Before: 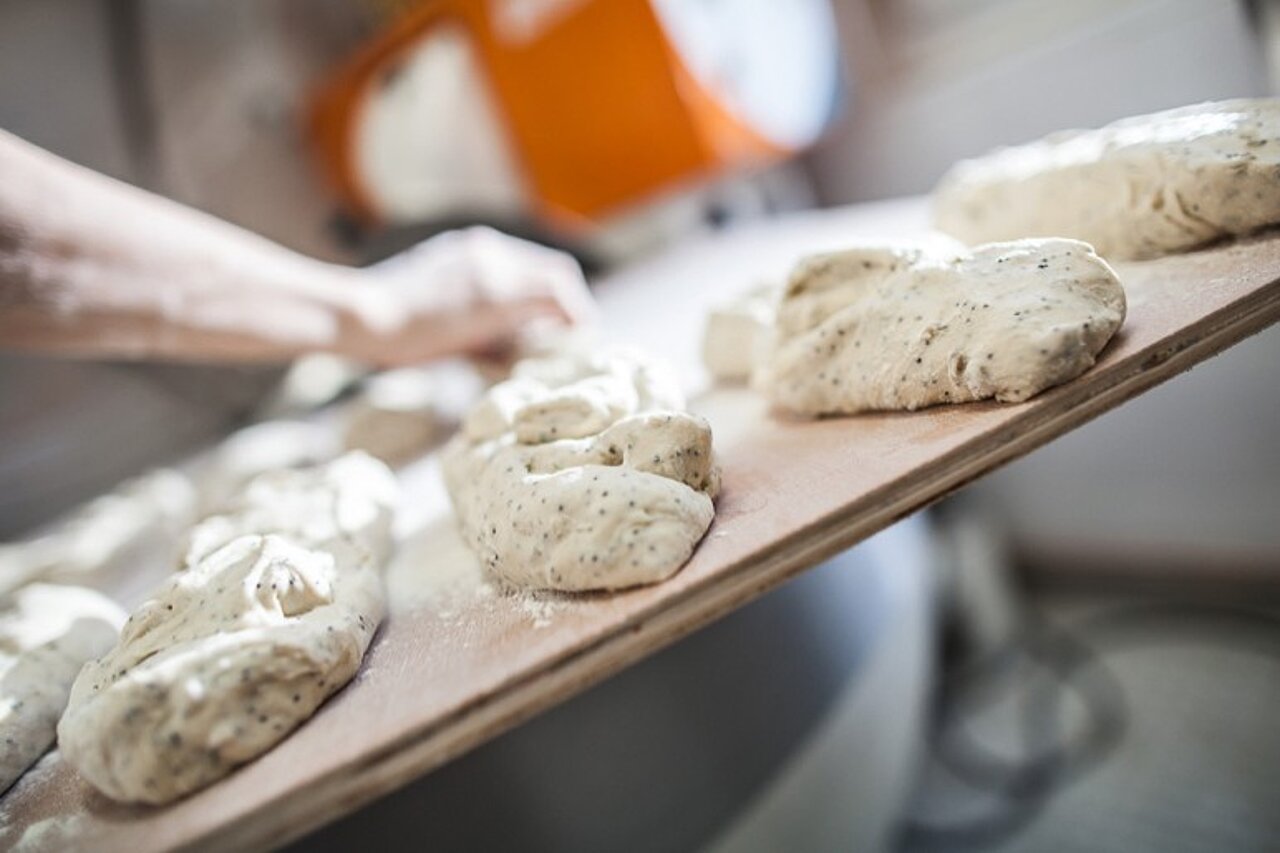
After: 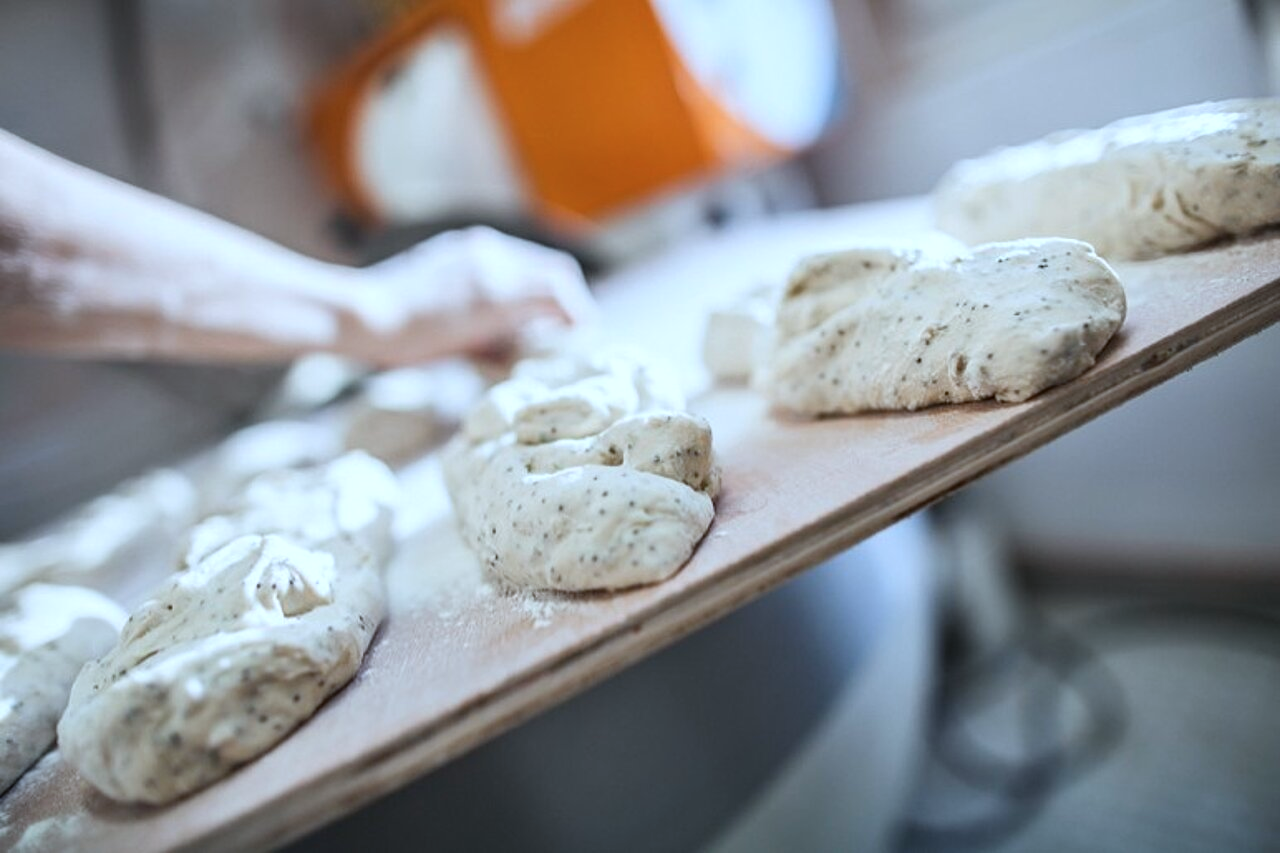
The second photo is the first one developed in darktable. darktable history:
color calibration: illuminant F (fluorescent), F source F9 (Cool White Deluxe 4150 K) – high CRI, x 0.374, y 0.373, temperature 4158.34 K
white balance: red 1.004, blue 1.024
